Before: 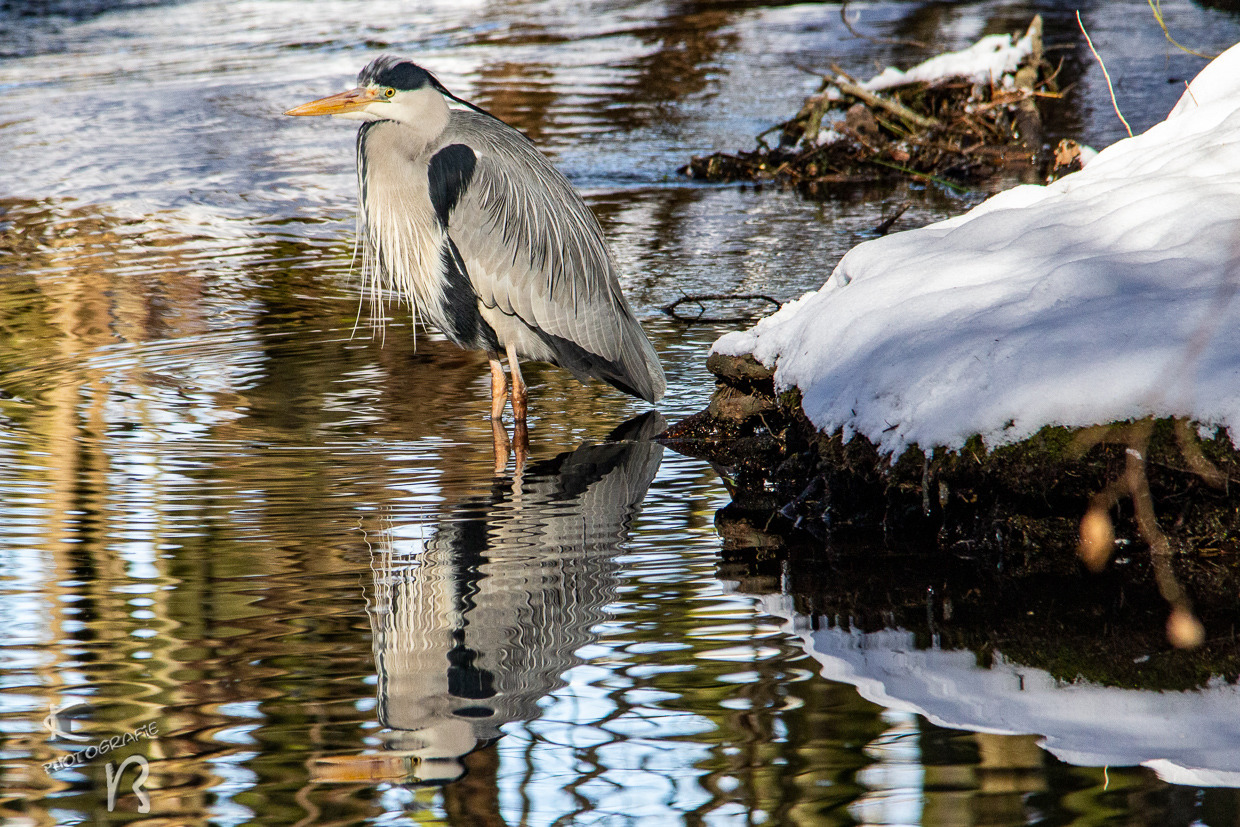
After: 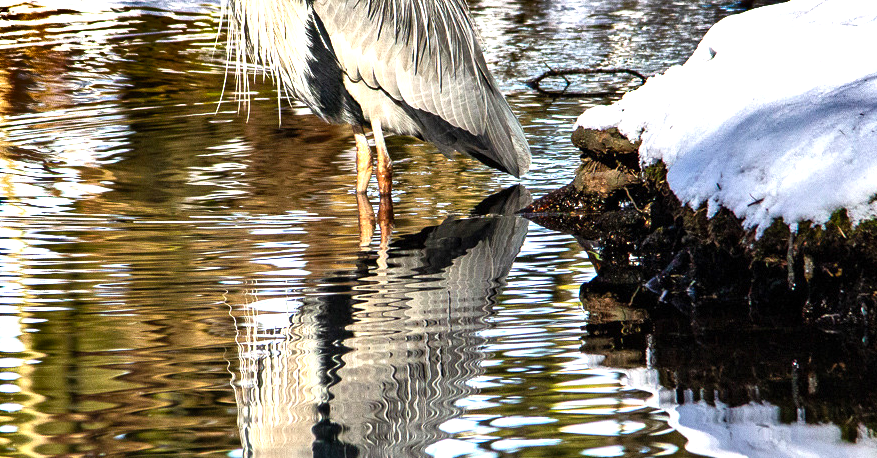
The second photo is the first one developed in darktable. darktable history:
shadows and highlights: radius 101.6, shadows 50.44, highlights -64.02, soften with gaussian
crop: left 10.934%, top 27.444%, right 18.269%, bottom 17.056%
levels: white 99.92%, levels [0, 0.374, 0.749]
